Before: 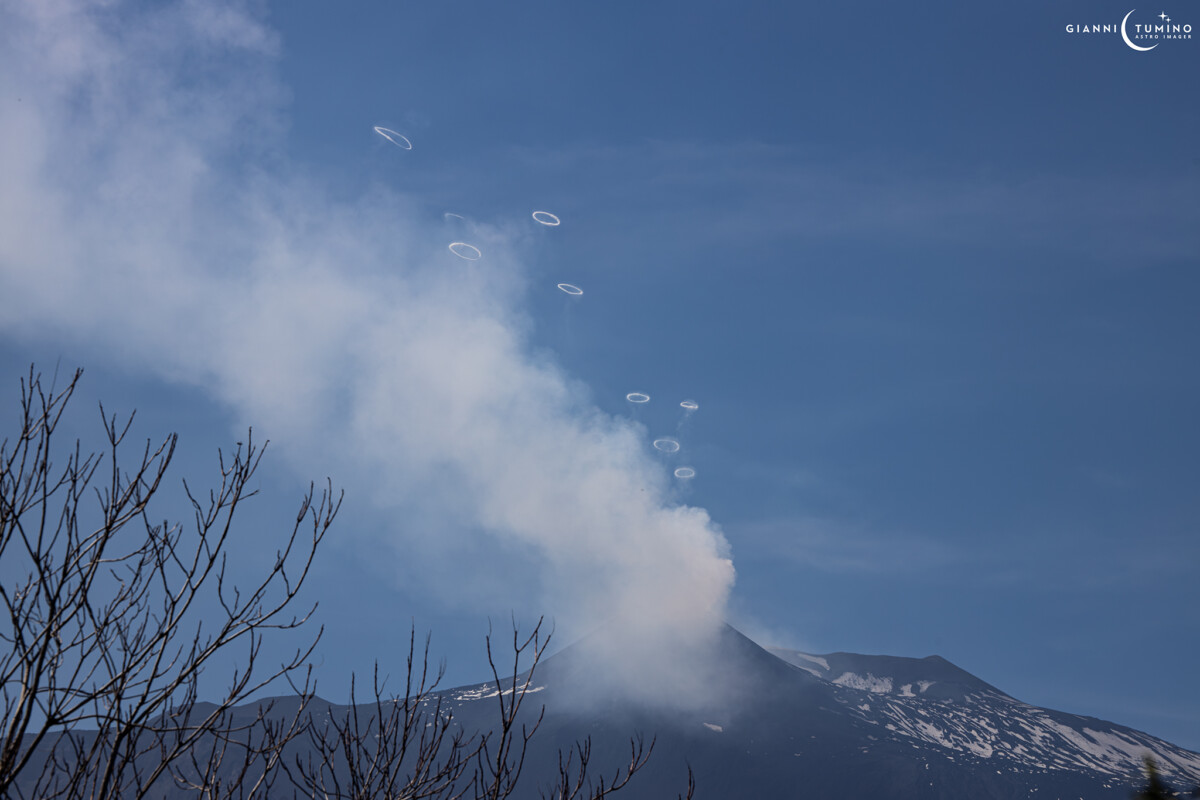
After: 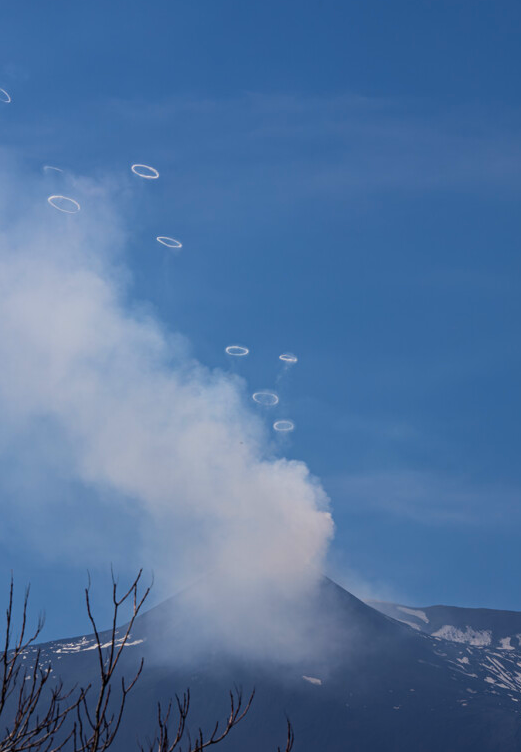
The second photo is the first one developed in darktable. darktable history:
color correction: highlights b* -0.058, saturation 1.26
crop: left 33.463%, top 5.933%, right 23.058%
